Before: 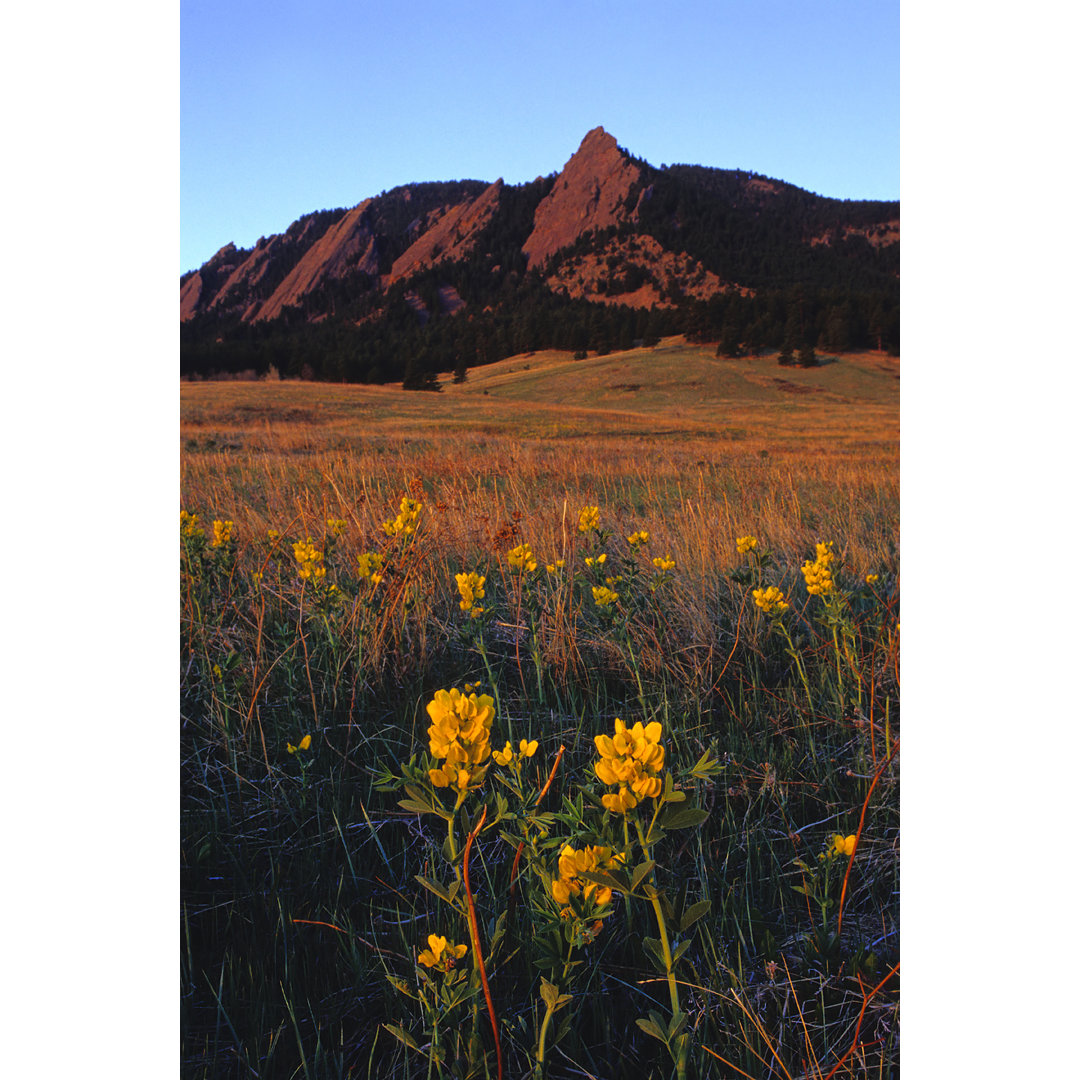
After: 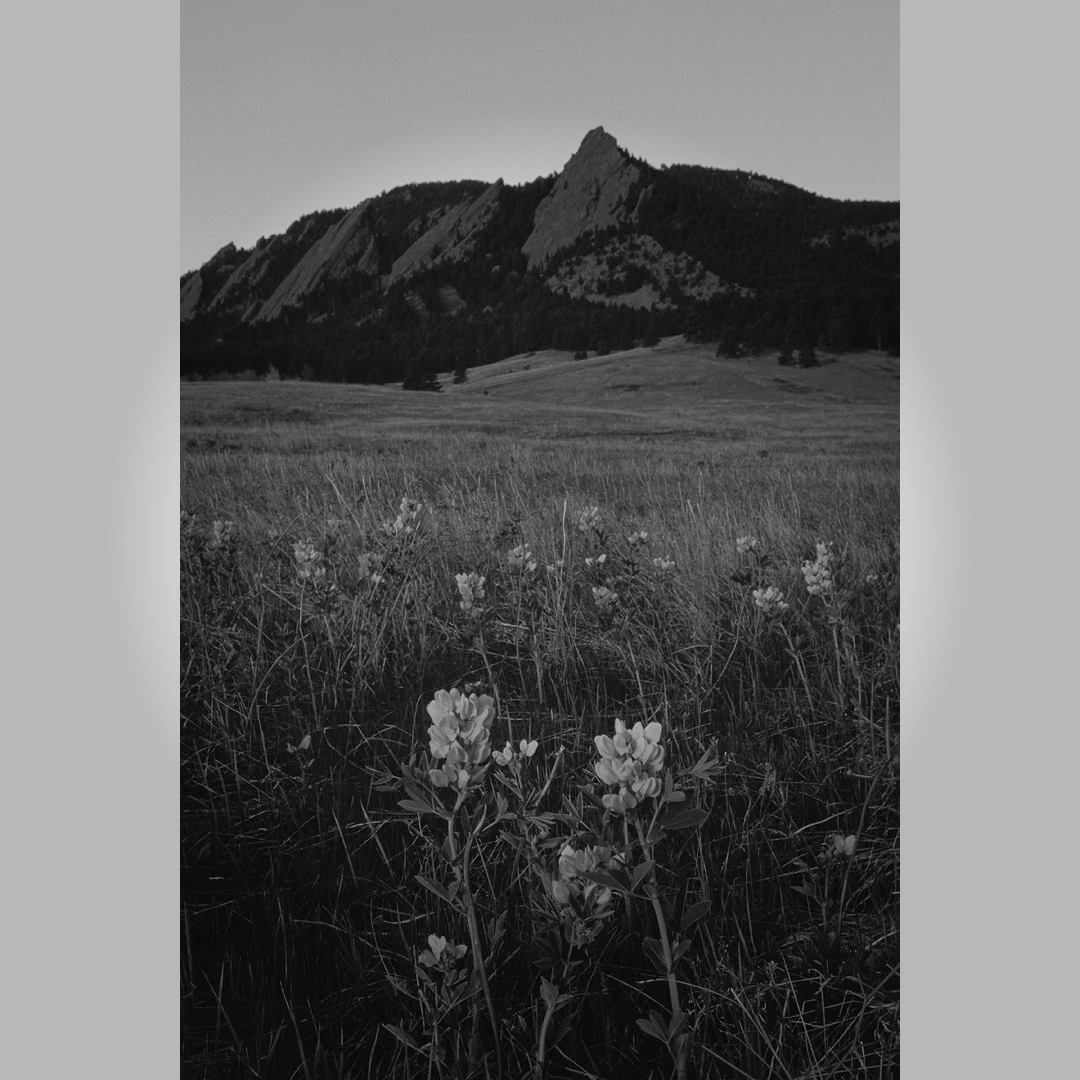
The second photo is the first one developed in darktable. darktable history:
color calibration: output gray [0.253, 0.26, 0.487, 0], illuminant as shot in camera, x 0.358, y 0.373, temperature 4628.91 K
vignetting: fall-off start 39.15%, fall-off radius 40.74%, unbound false
